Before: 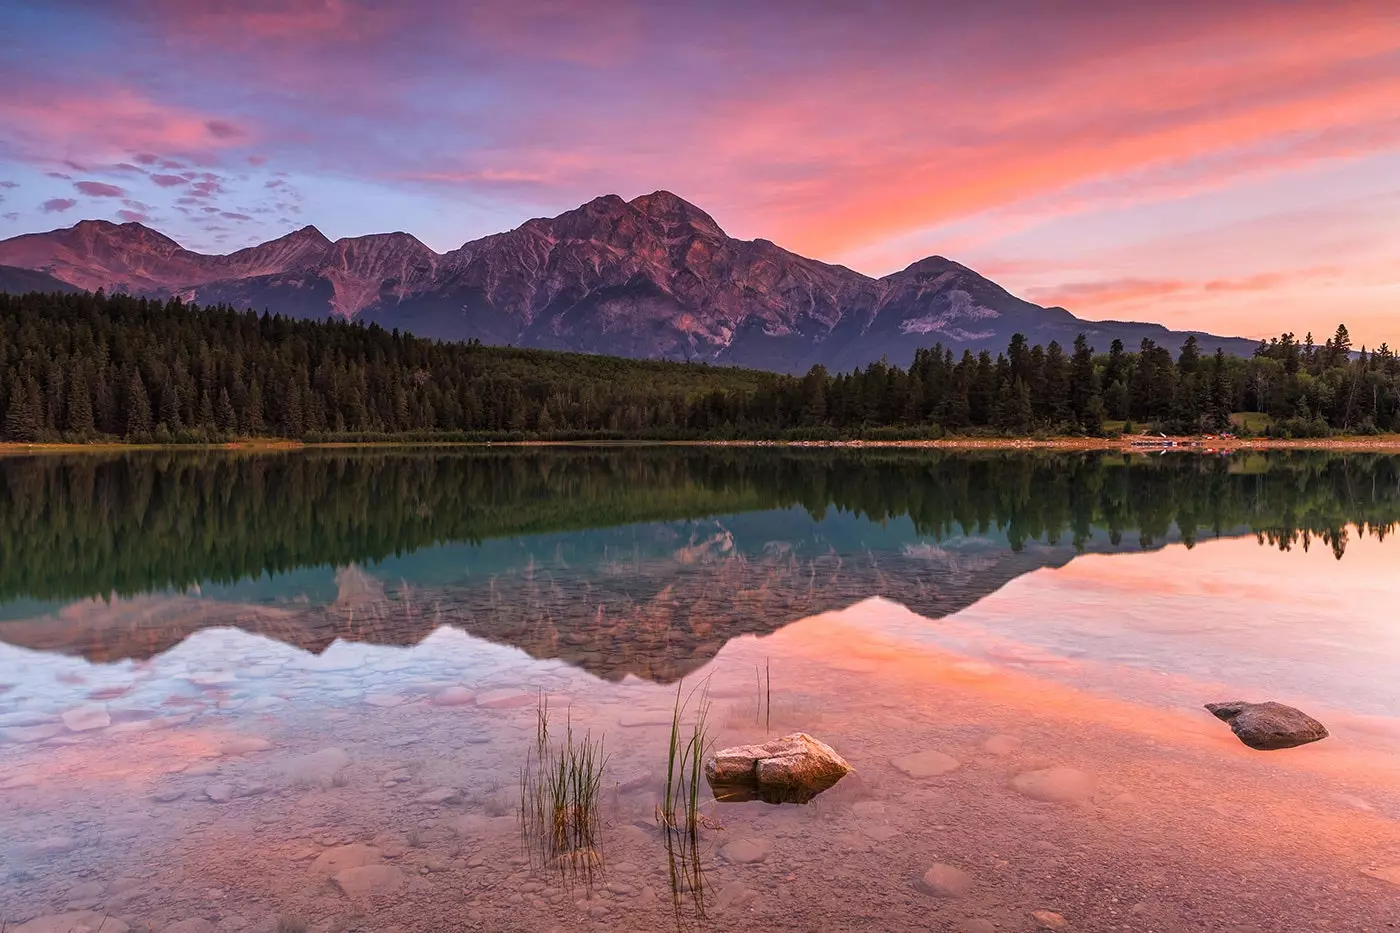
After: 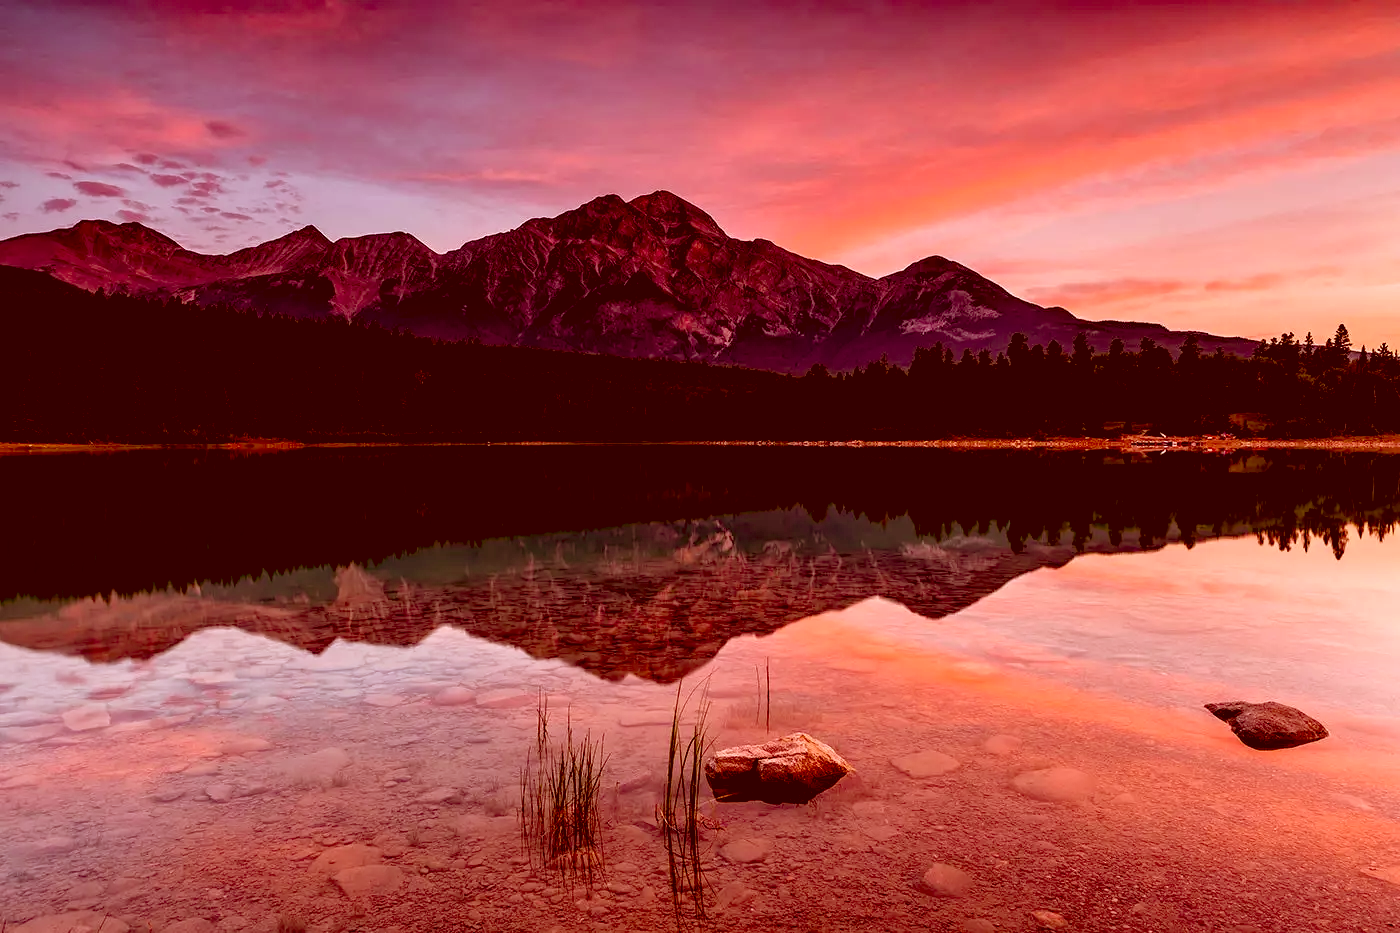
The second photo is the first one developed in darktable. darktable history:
exposure: black level correction 0.048, exposure 0.013 EV, compensate highlight preservation false
base curve: curves: ch0 [(0, 0) (0.303, 0.277) (1, 1)], preserve colors none
color correction: highlights a* 9.54, highlights b* 8.68, shadows a* 39.86, shadows b* 39.79, saturation 0.824
